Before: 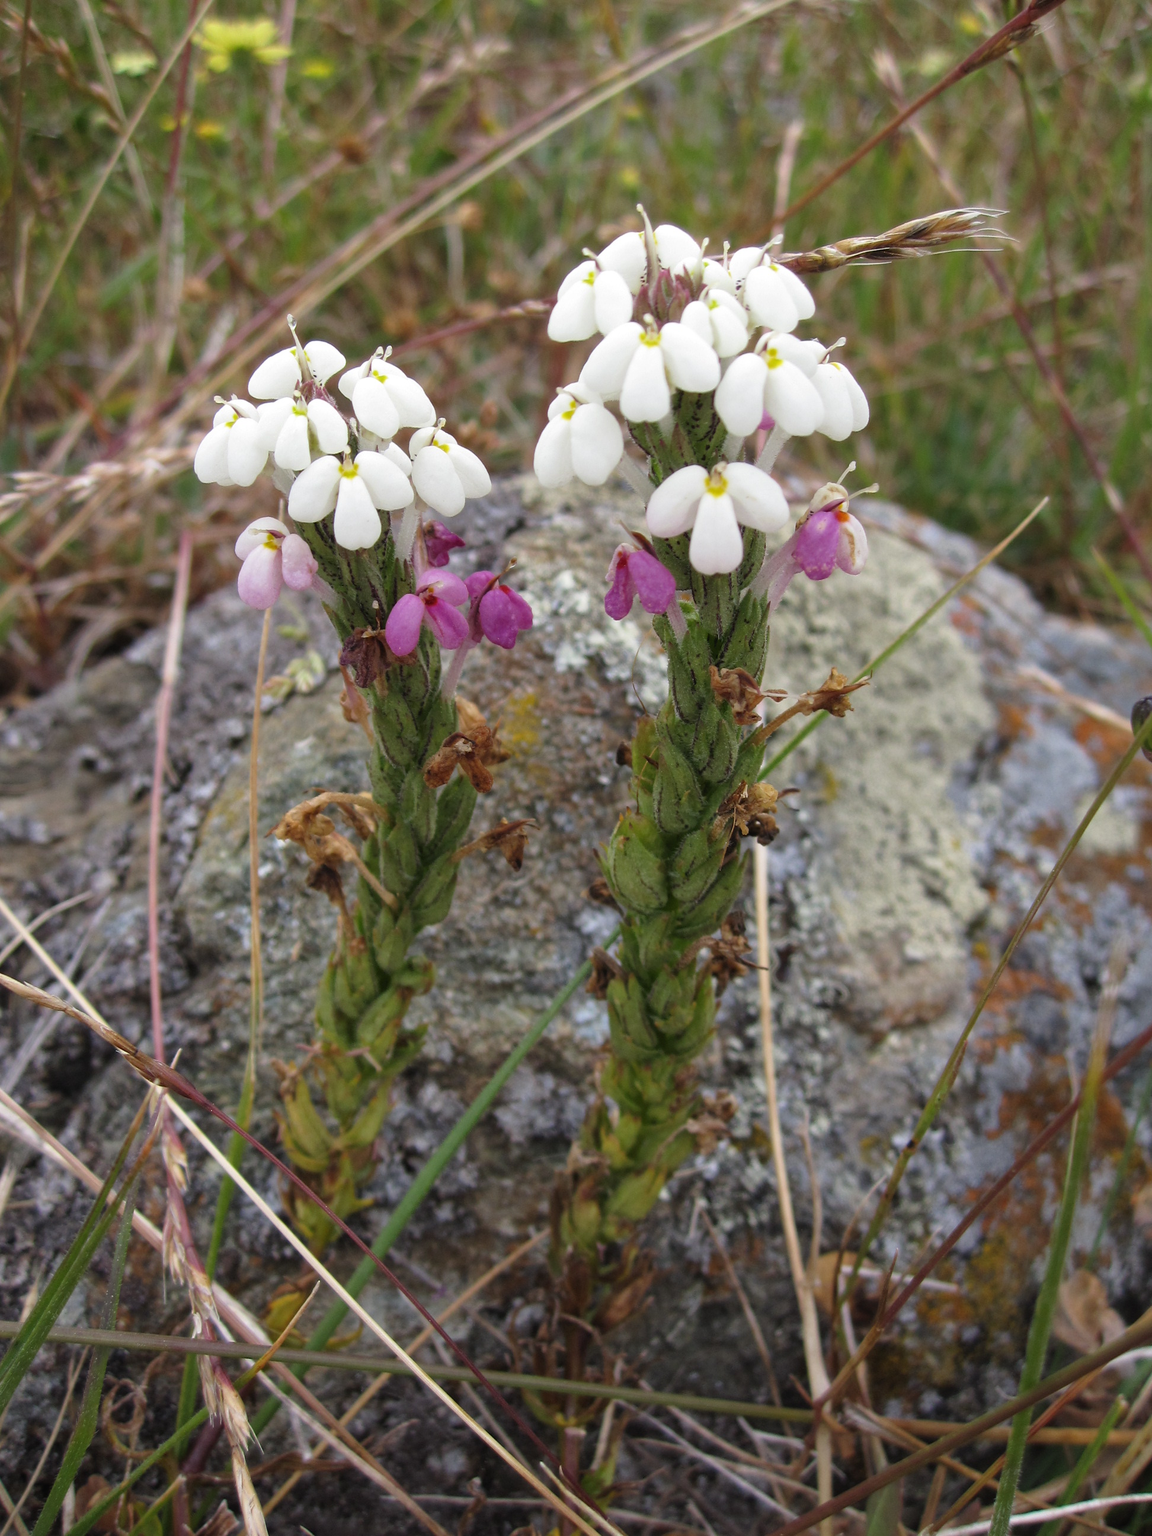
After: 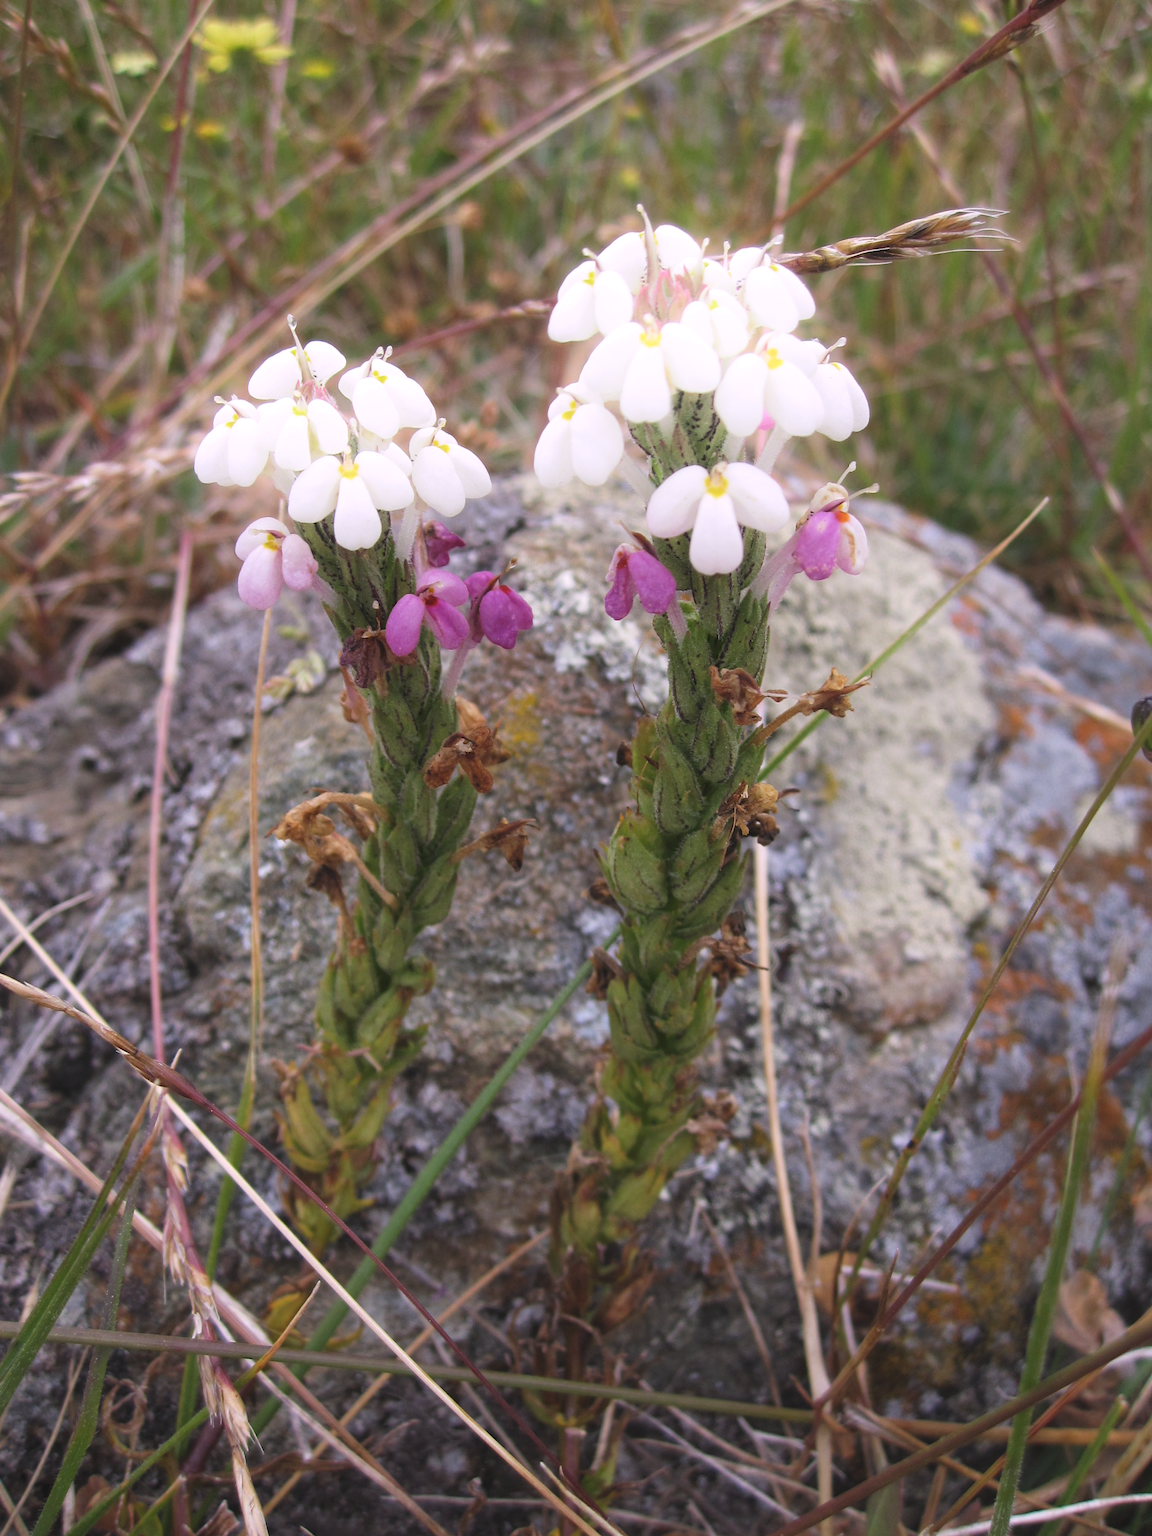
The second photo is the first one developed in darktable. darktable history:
shadows and highlights: shadows -21.3, highlights 100, soften with gaussian
white balance: red 1.05, blue 1.072
tone curve: curves: ch0 [(0, 0) (0.003, 0.04) (0.011, 0.053) (0.025, 0.077) (0.044, 0.104) (0.069, 0.127) (0.1, 0.15) (0.136, 0.177) (0.177, 0.215) (0.224, 0.254) (0.277, 0.3) (0.335, 0.355) (0.399, 0.41) (0.468, 0.477) (0.543, 0.554) (0.623, 0.636) (0.709, 0.72) (0.801, 0.804) (0.898, 0.892) (1, 1)], preserve colors none
